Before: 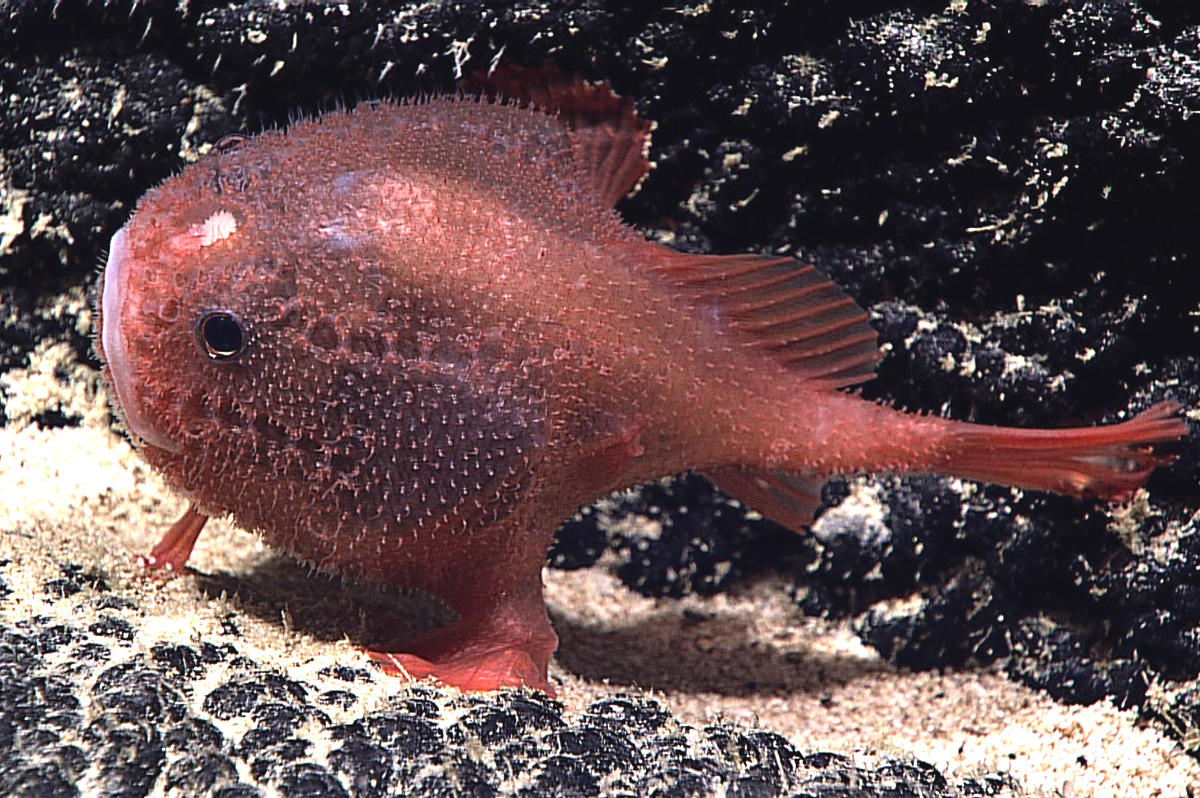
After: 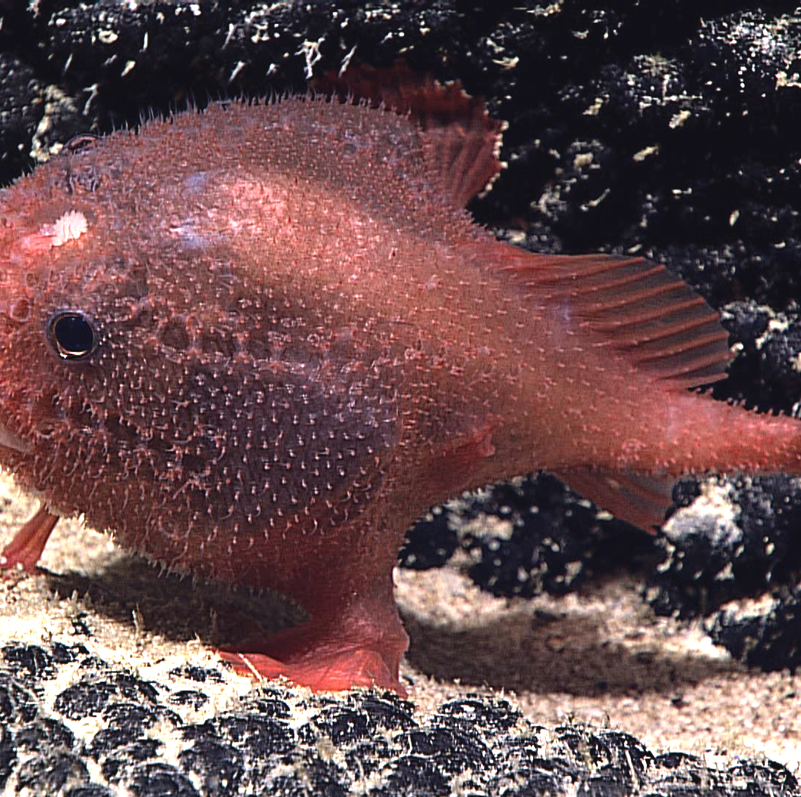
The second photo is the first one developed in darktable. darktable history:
crop and rotate: left 12.436%, right 20.762%
